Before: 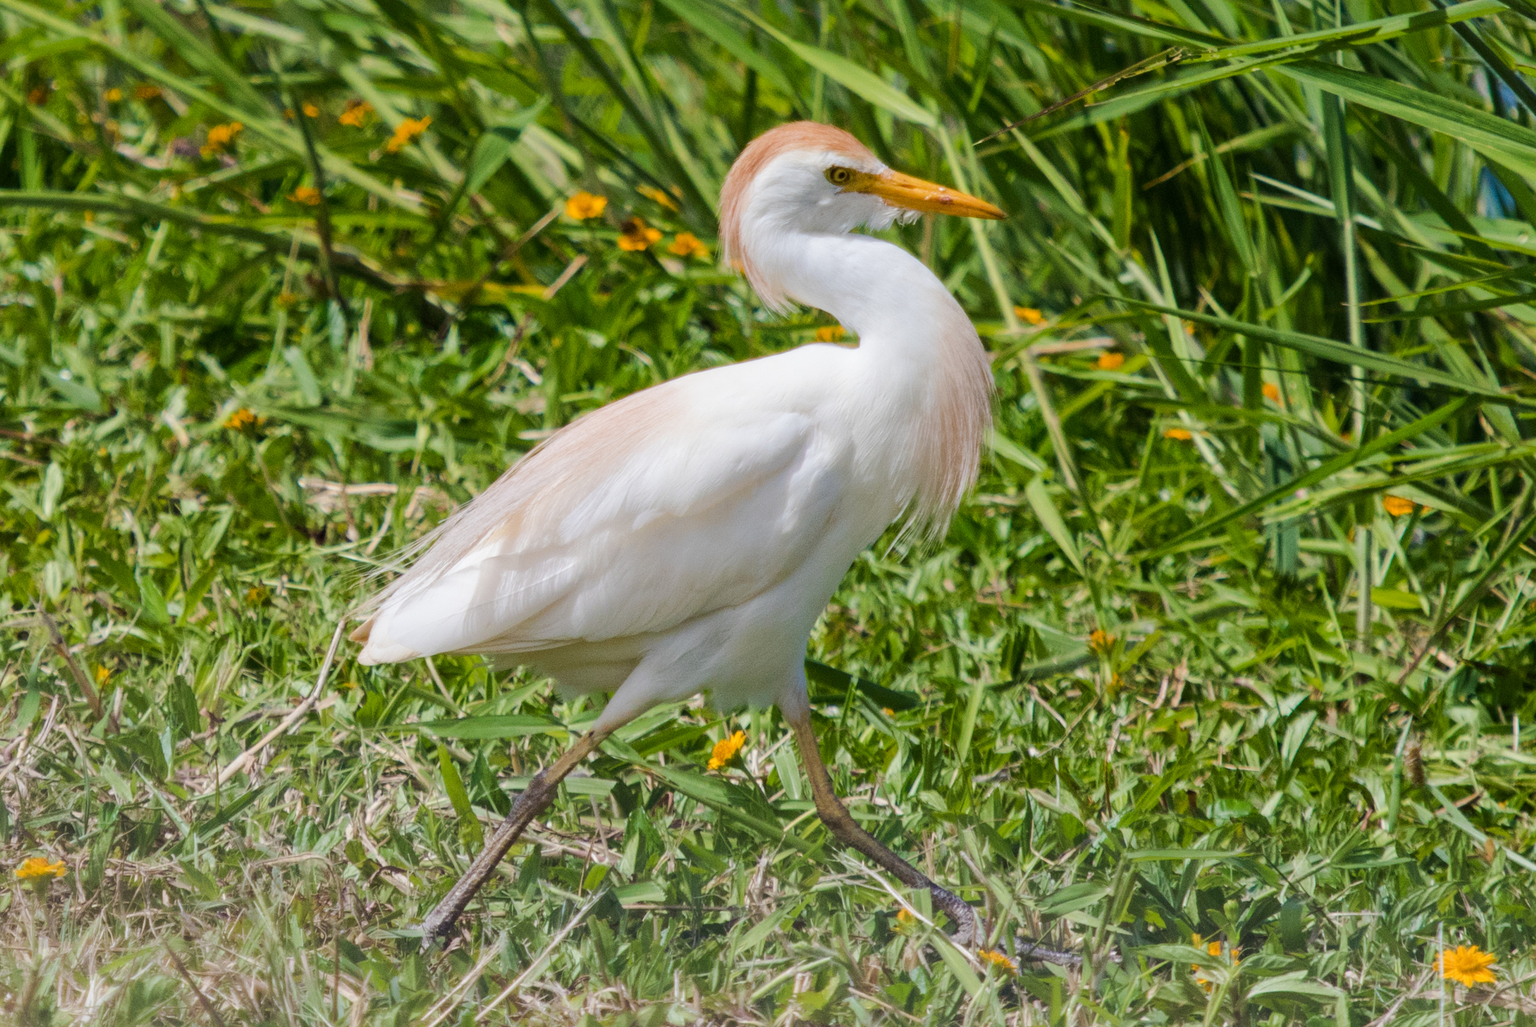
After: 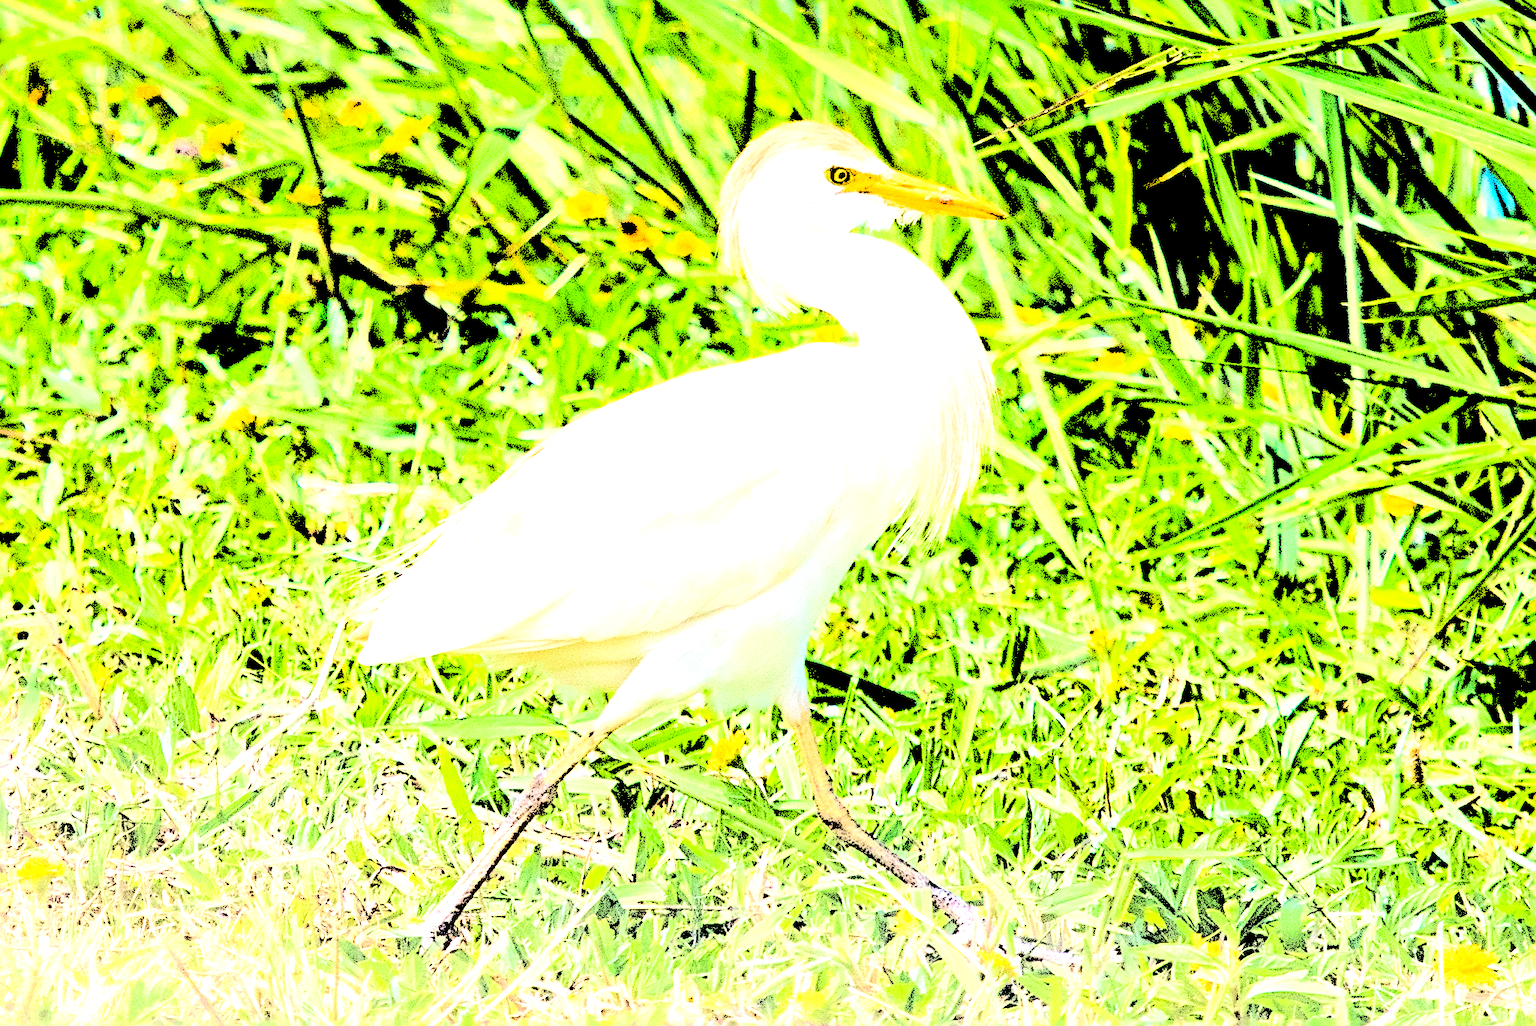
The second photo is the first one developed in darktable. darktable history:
levels: levels [0.246, 0.256, 0.506]
sharpen: radius 2.836, amount 0.719
